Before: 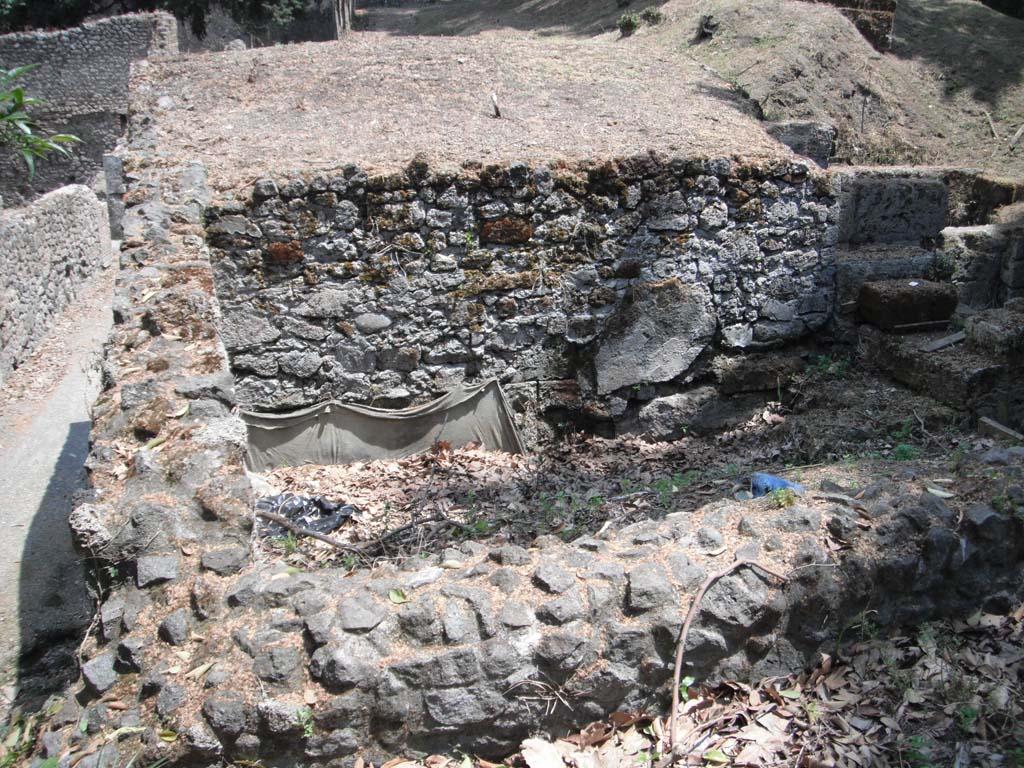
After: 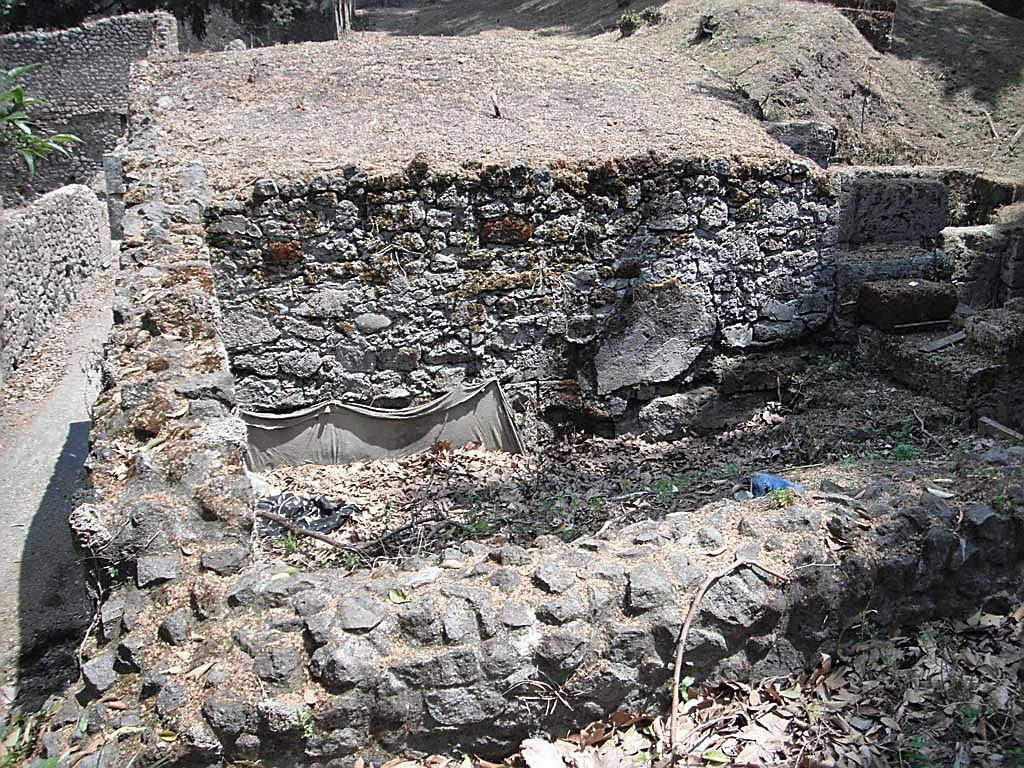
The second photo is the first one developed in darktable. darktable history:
sharpen: radius 1.385, amount 1.253, threshold 0.679
shadows and highlights: shadows 24.37, highlights -77.28, soften with gaussian
